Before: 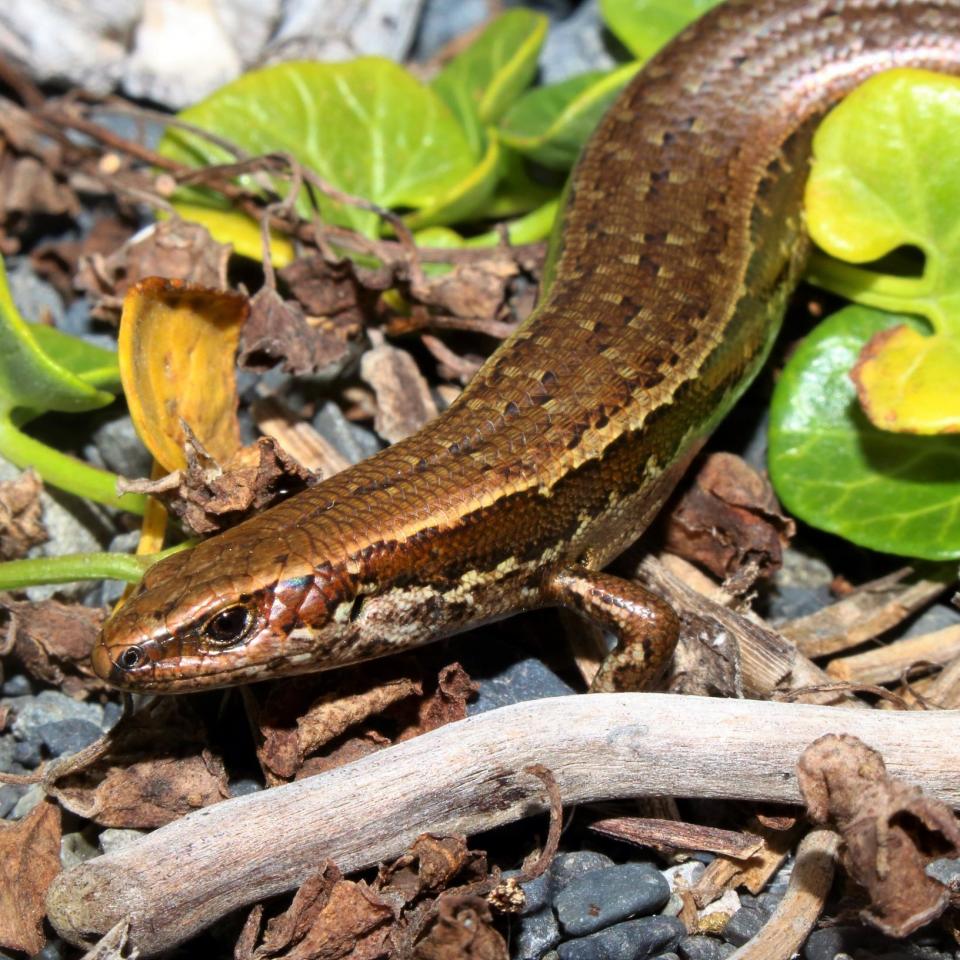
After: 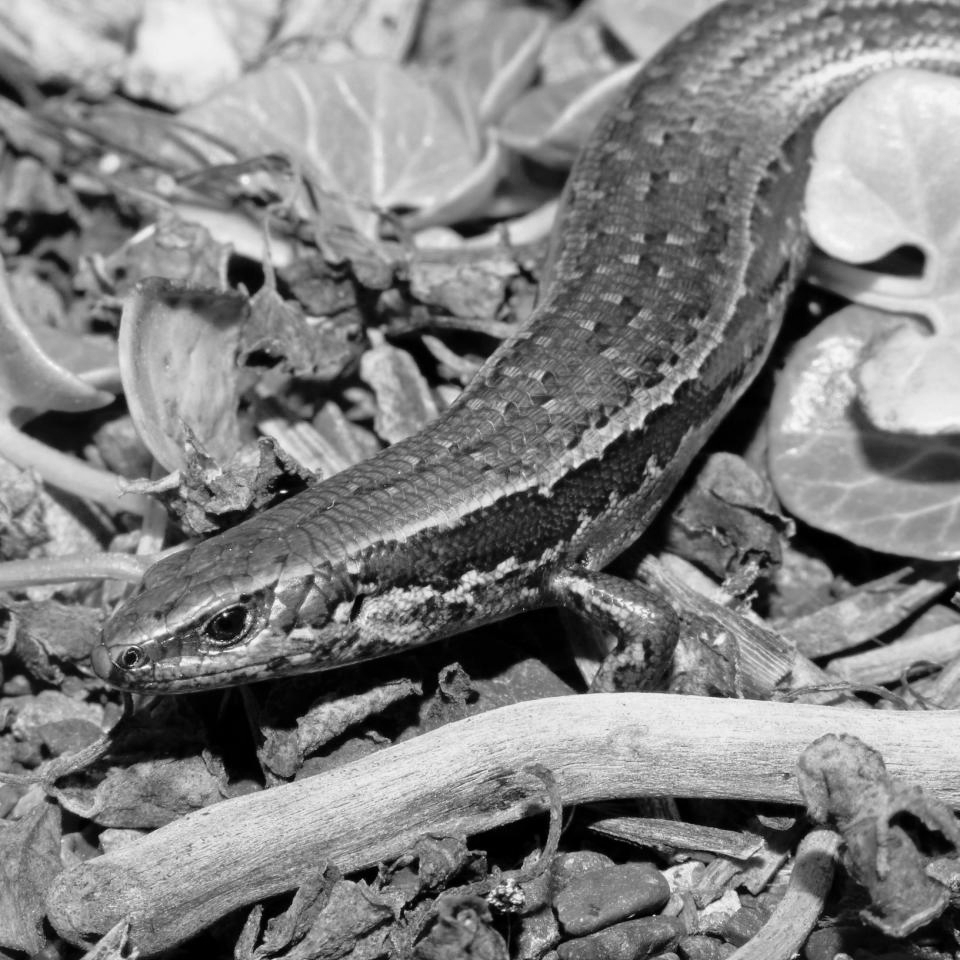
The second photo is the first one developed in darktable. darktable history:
white balance: red 1.004, blue 1.024
monochrome: a -71.75, b 75.82
tone equalizer: -8 EV 0.001 EV, -7 EV -0.004 EV, -6 EV 0.009 EV, -5 EV 0.032 EV, -4 EV 0.276 EV, -3 EV 0.644 EV, -2 EV 0.584 EV, -1 EV 0.187 EV, +0 EV 0.024 EV
